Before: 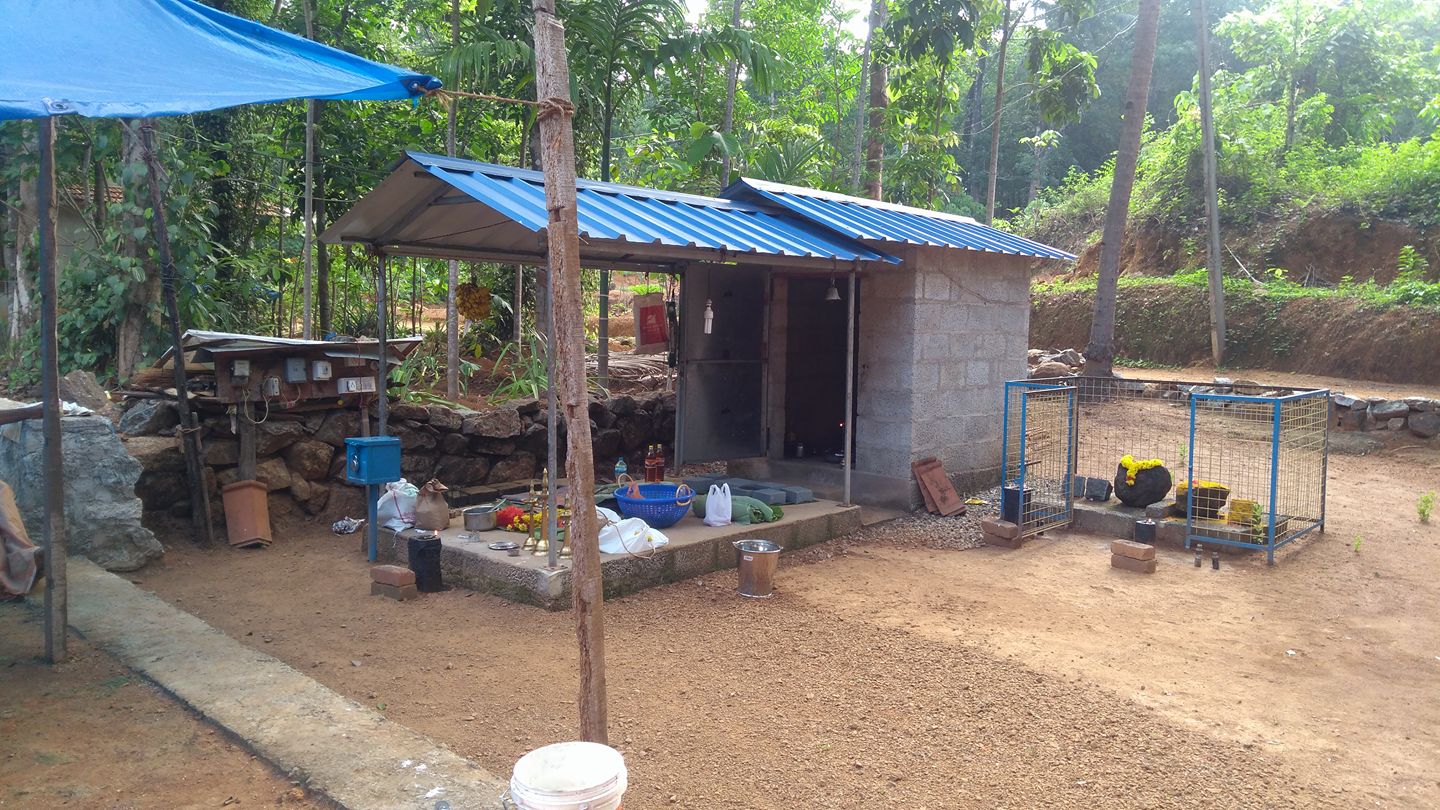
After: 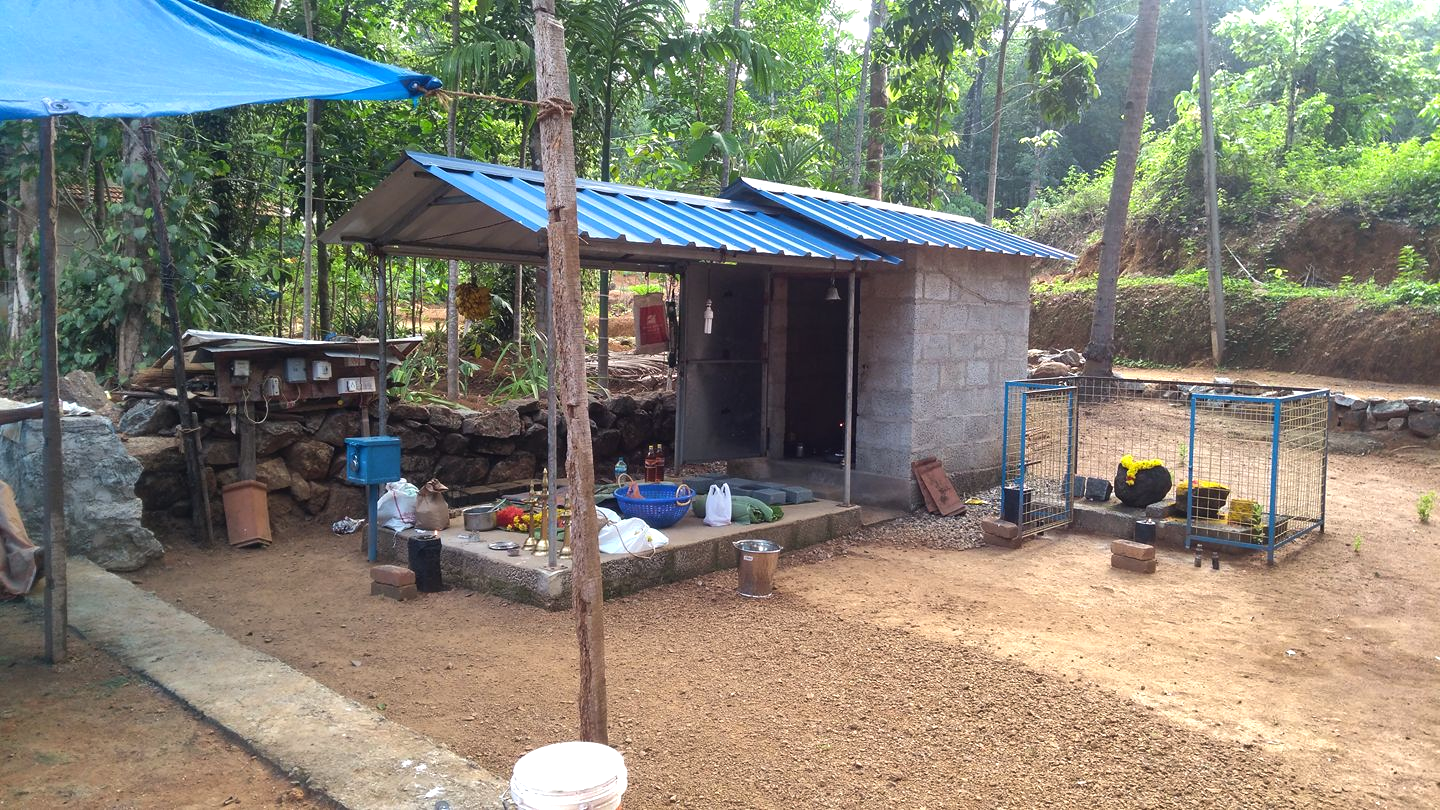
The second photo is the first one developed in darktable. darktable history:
exposure: exposure -0.042 EV, compensate highlight preservation false
tone equalizer: -8 EV -0.422 EV, -7 EV -0.408 EV, -6 EV -0.313 EV, -5 EV -0.189 EV, -3 EV 0.237 EV, -2 EV 0.326 EV, -1 EV 0.388 EV, +0 EV 0.41 EV, edges refinement/feathering 500, mask exposure compensation -1.57 EV, preserve details no
shadows and highlights: soften with gaussian
